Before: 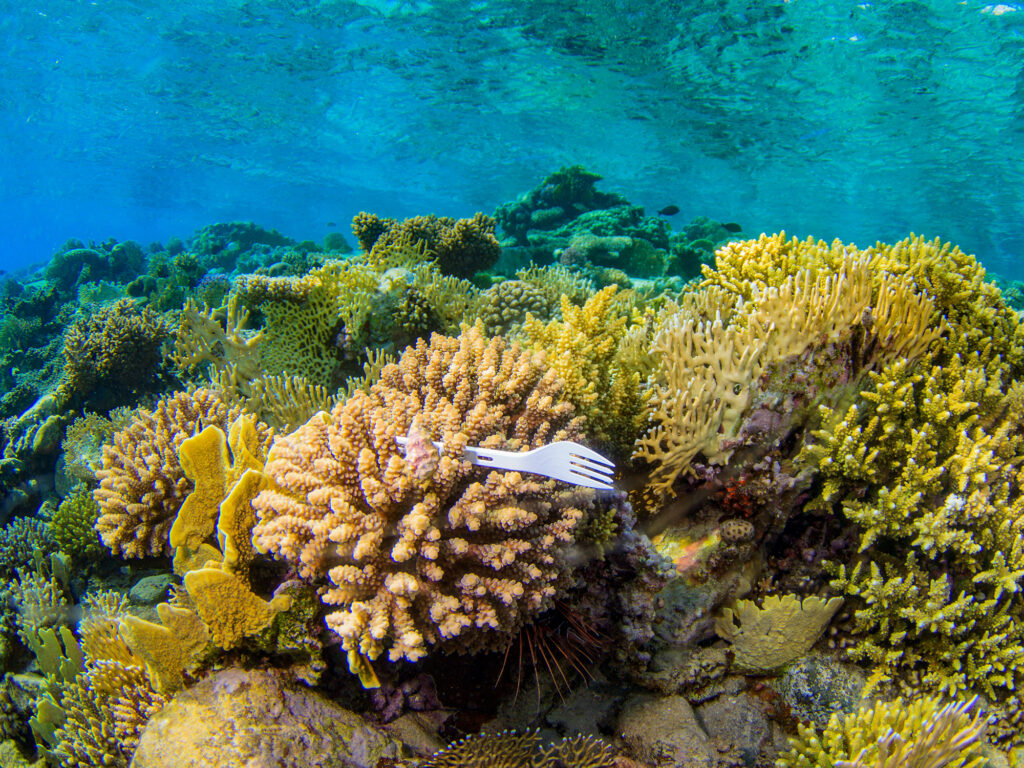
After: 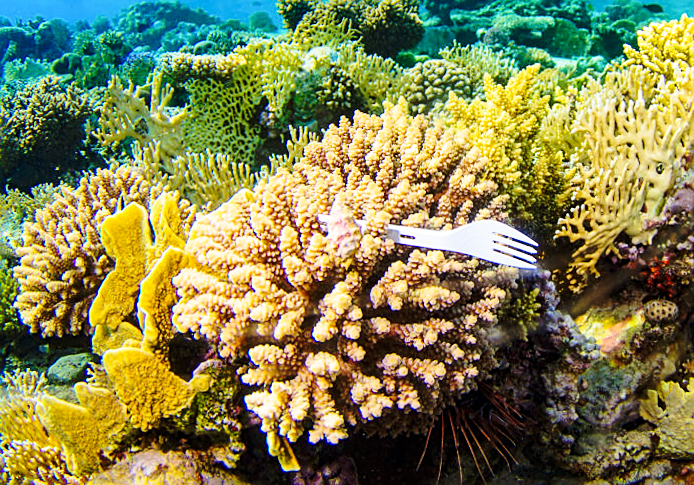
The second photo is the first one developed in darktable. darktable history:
sharpen: on, module defaults
crop: left 6.488%, top 27.668%, right 24.183%, bottom 8.656%
rotate and perspective: rotation 0.226°, lens shift (vertical) -0.042, crop left 0.023, crop right 0.982, crop top 0.006, crop bottom 0.994
base curve: curves: ch0 [(0, 0) (0.036, 0.037) (0.121, 0.228) (0.46, 0.76) (0.859, 0.983) (1, 1)], preserve colors none
